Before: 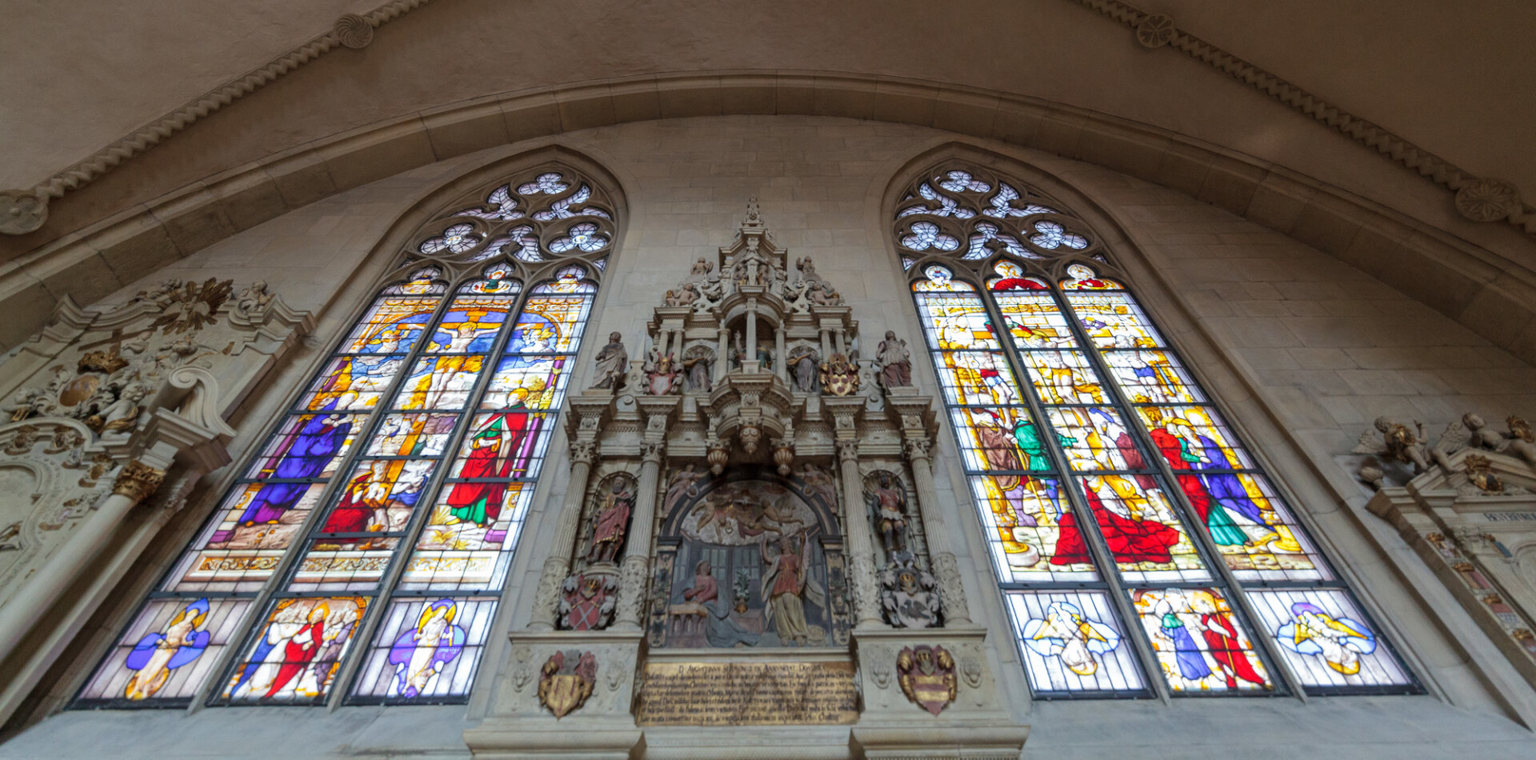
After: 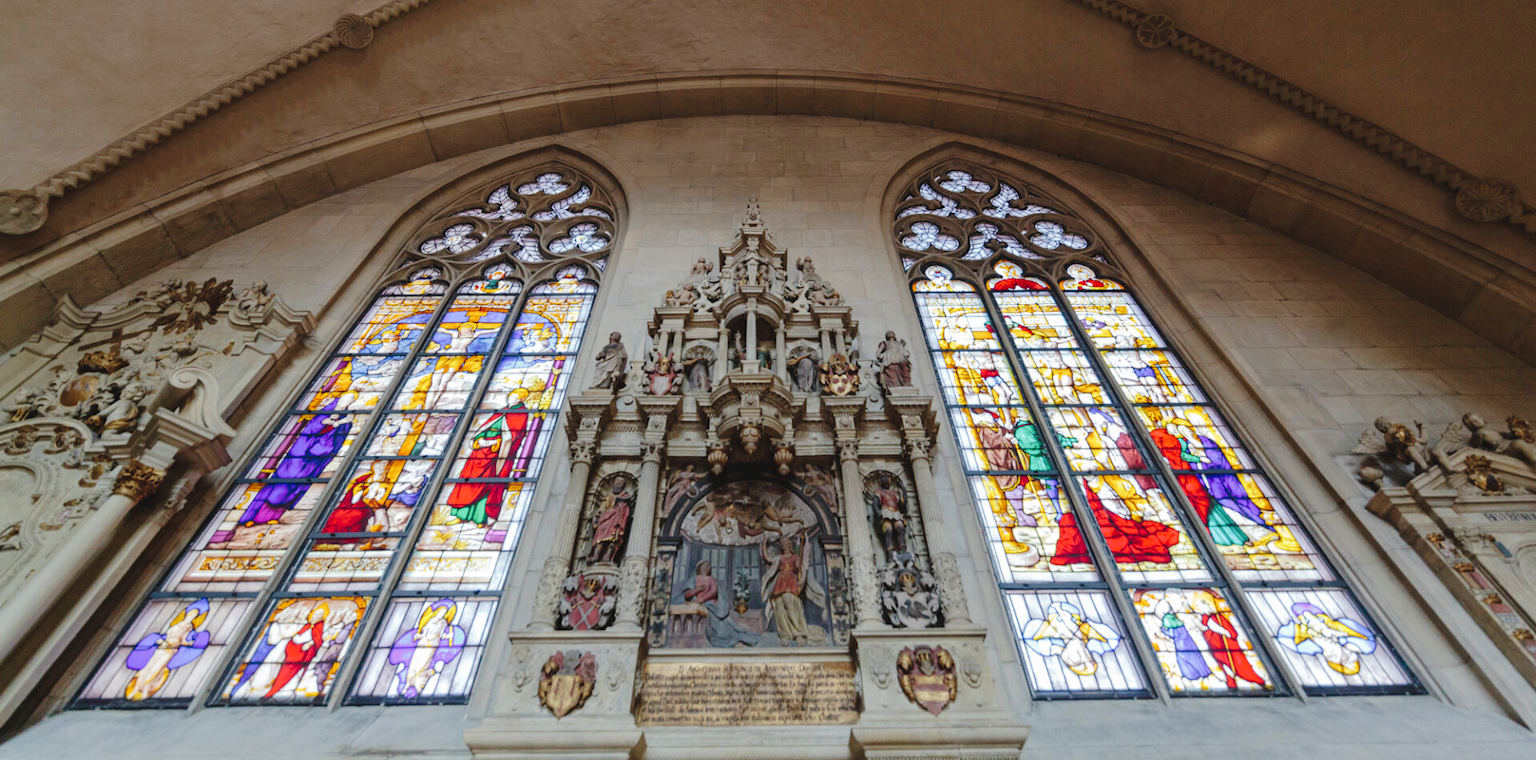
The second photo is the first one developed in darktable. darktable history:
tone curve: curves: ch0 [(0, 0) (0.003, 0.064) (0.011, 0.065) (0.025, 0.061) (0.044, 0.068) (0.069, 0.083) (0.1, 0.102) (0.136, 0.126) (0.177, 0.172) (0.224, 0.225) (0.277, 0.306) (0.335, 0.397) (0.399, 0.483) (0.468, 0.56) (0.543, 0.634) (0.623, 0.708) (0.709, 0.77) (0.801, 0.832) (0.898, 0.899) (1, 1)], preserve colors none
